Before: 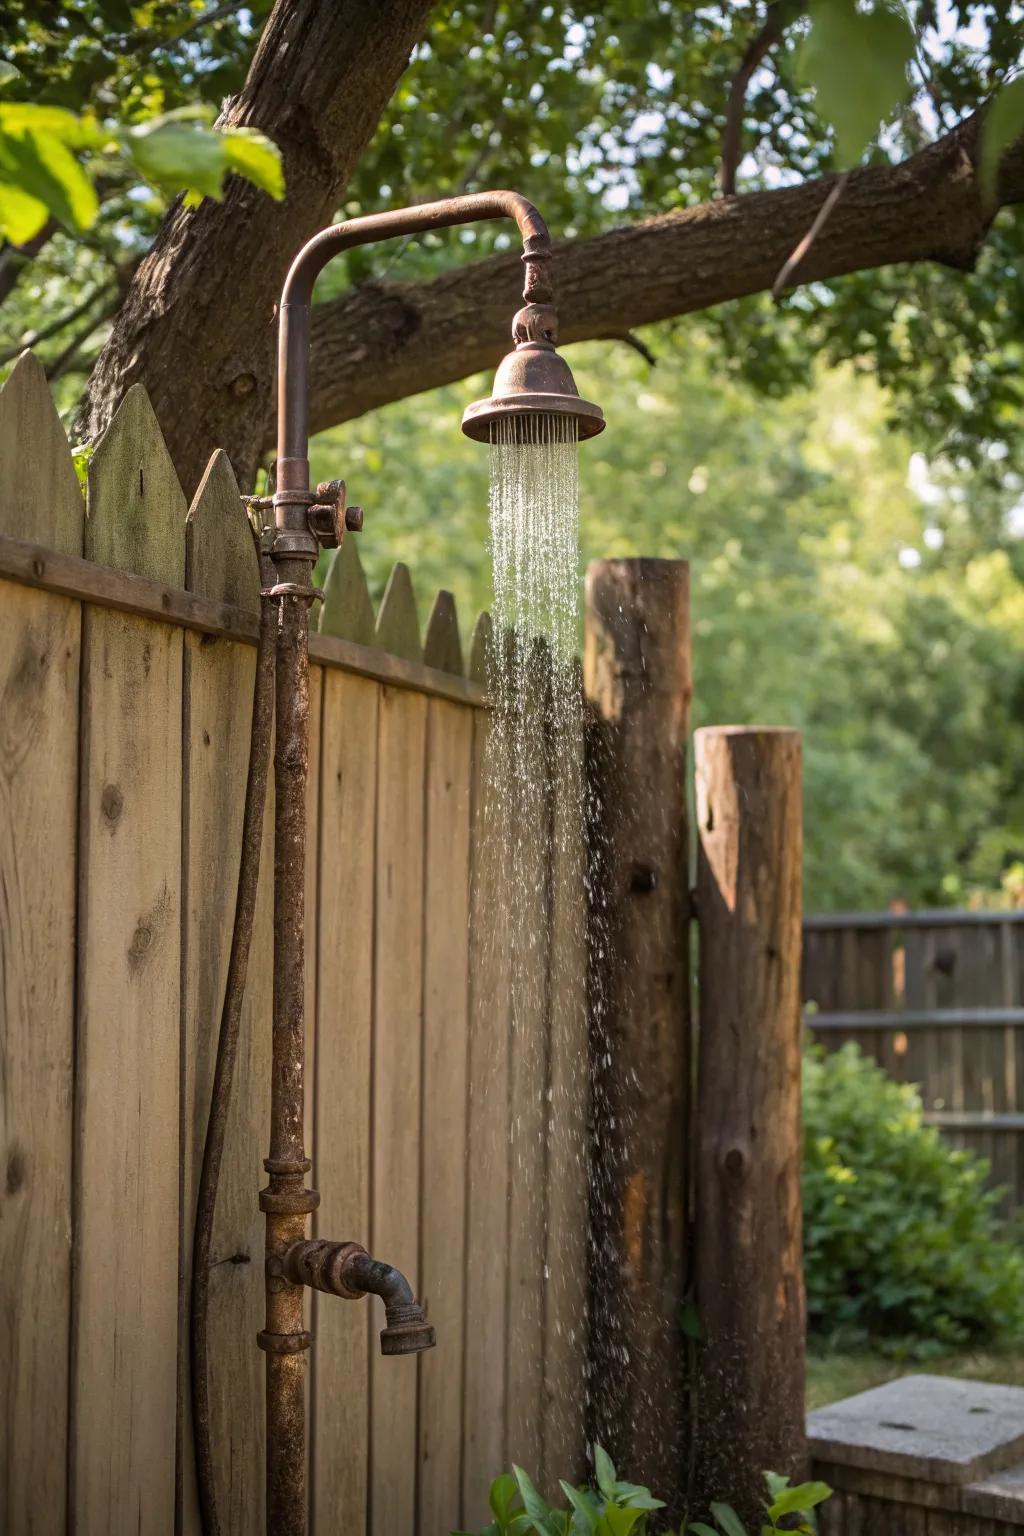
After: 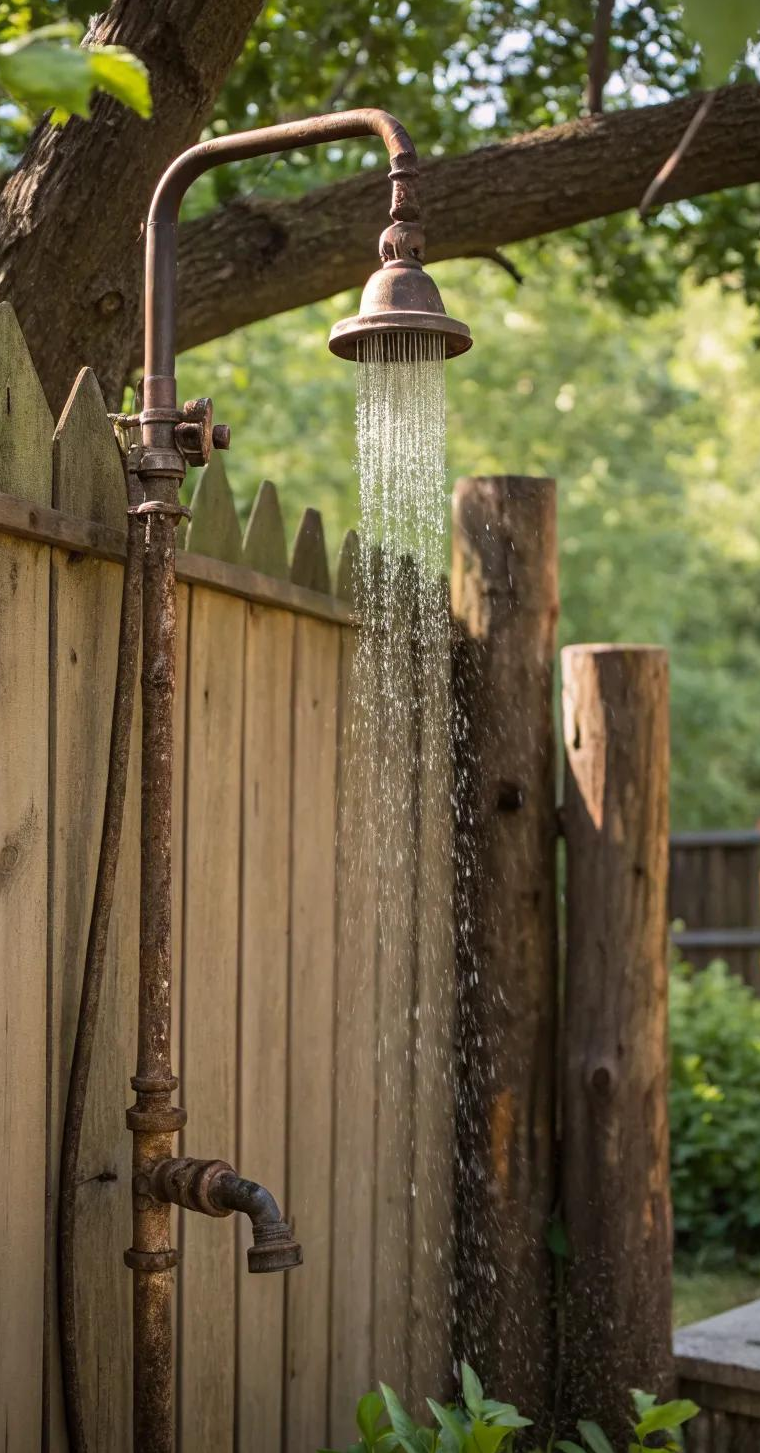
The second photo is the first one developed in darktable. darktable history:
crop and rotate: left 13.062%, top 5.345%, right 12.63%
